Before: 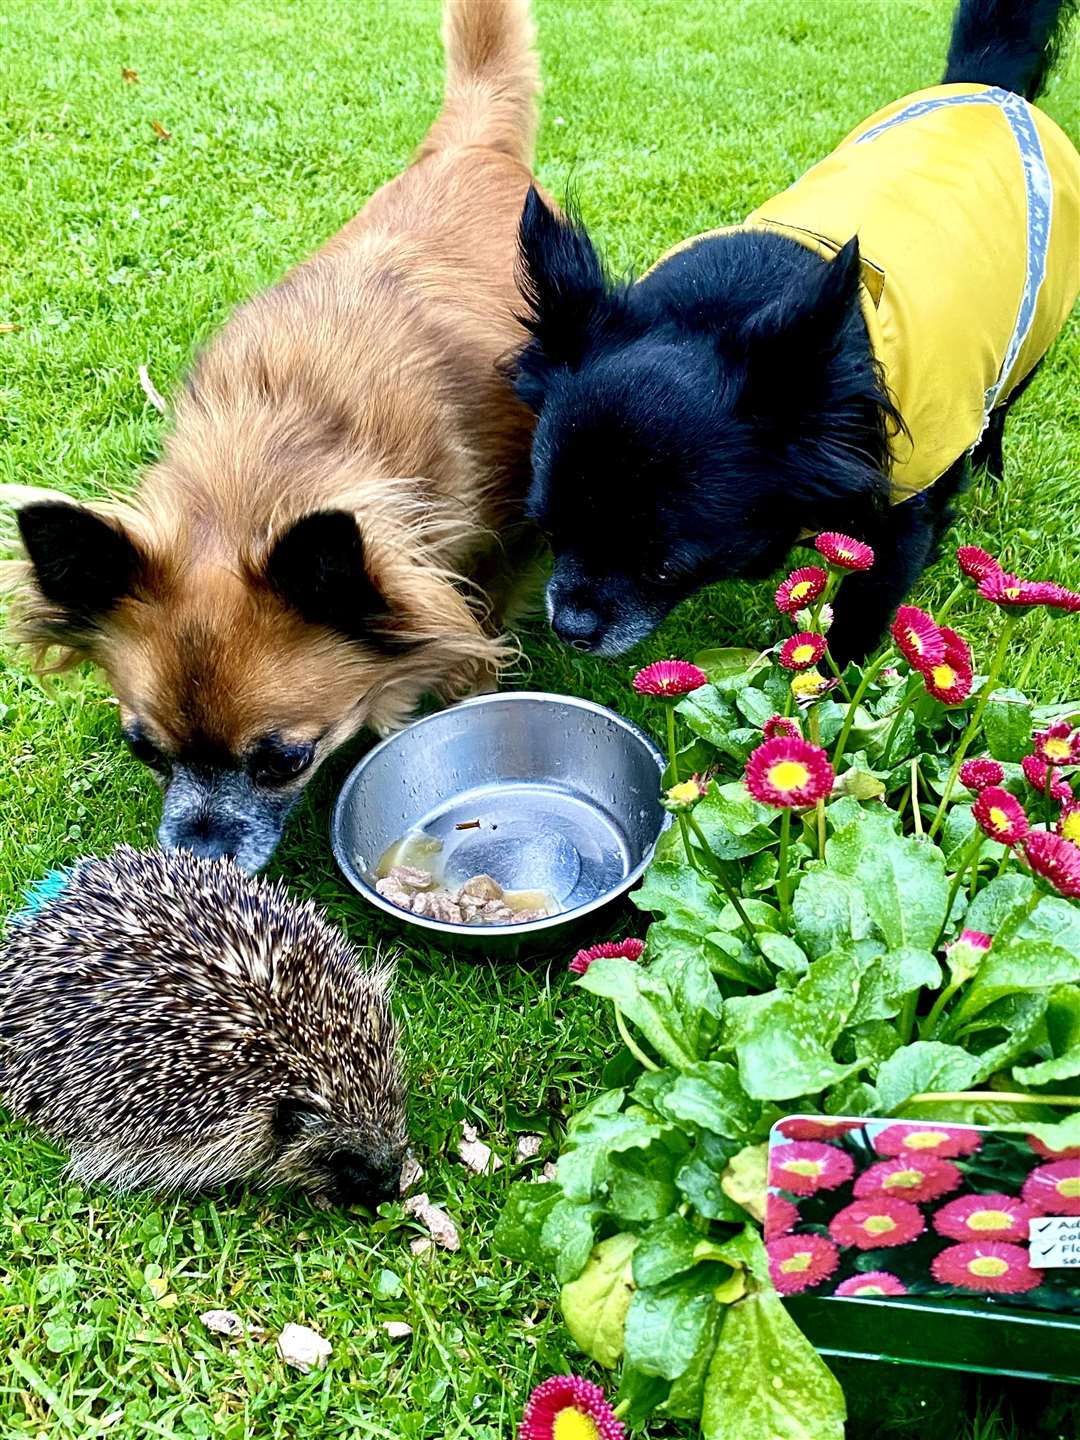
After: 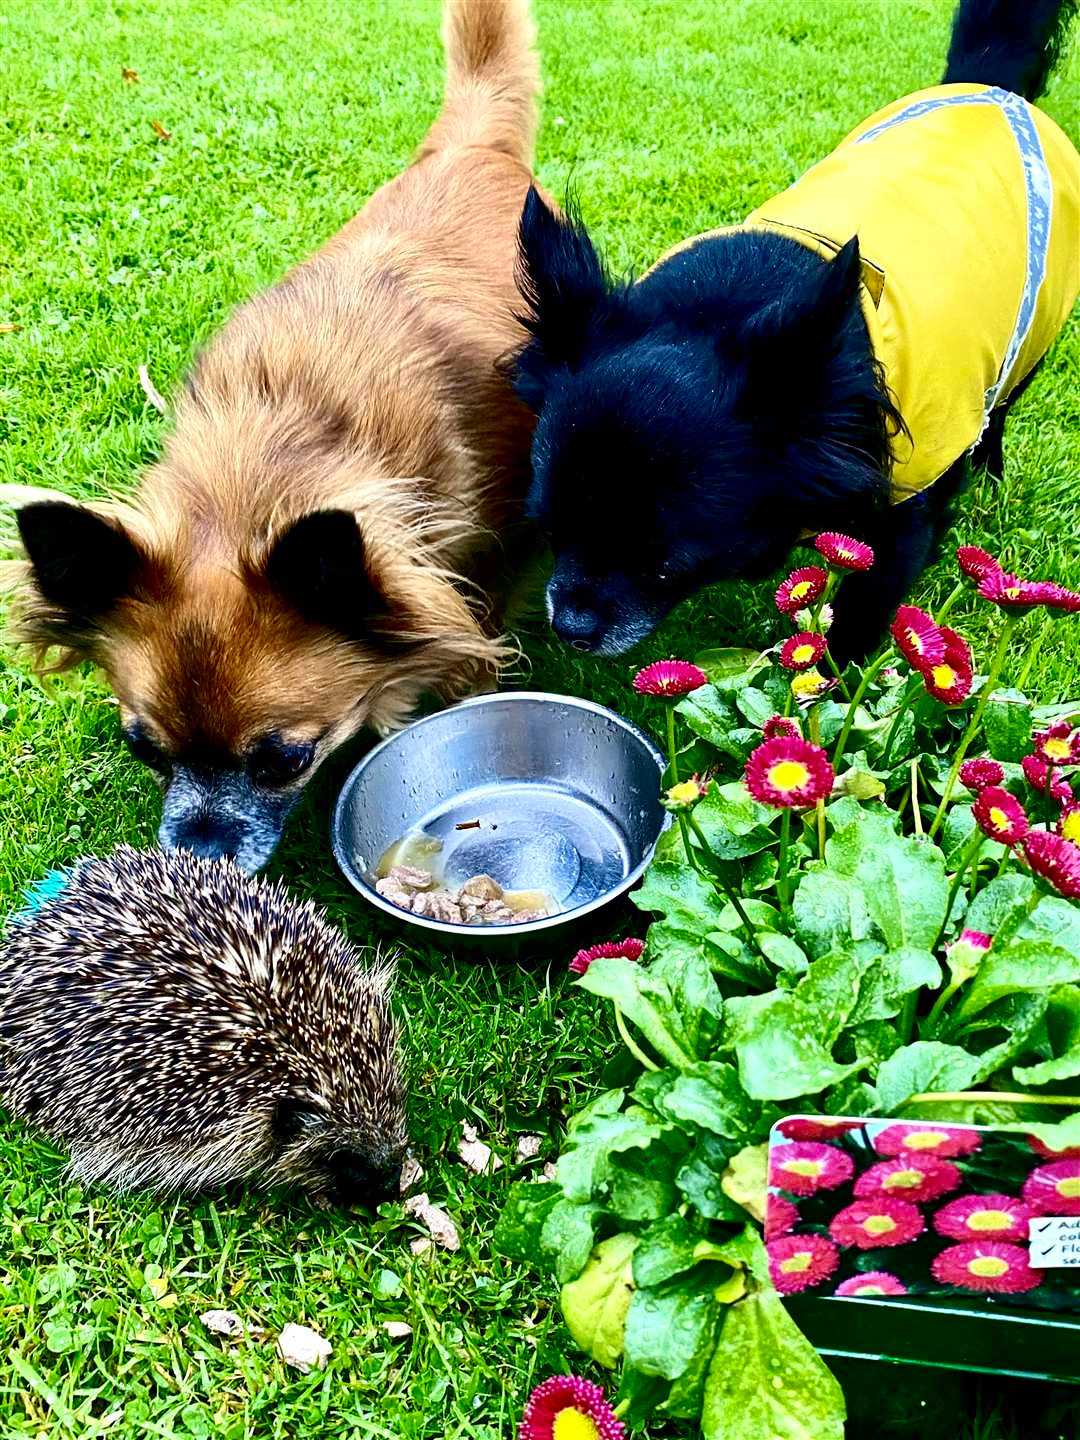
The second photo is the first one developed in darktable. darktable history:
contrast brightness saturation: contrast 0.192, brightness -0.101, saturation 0.211
